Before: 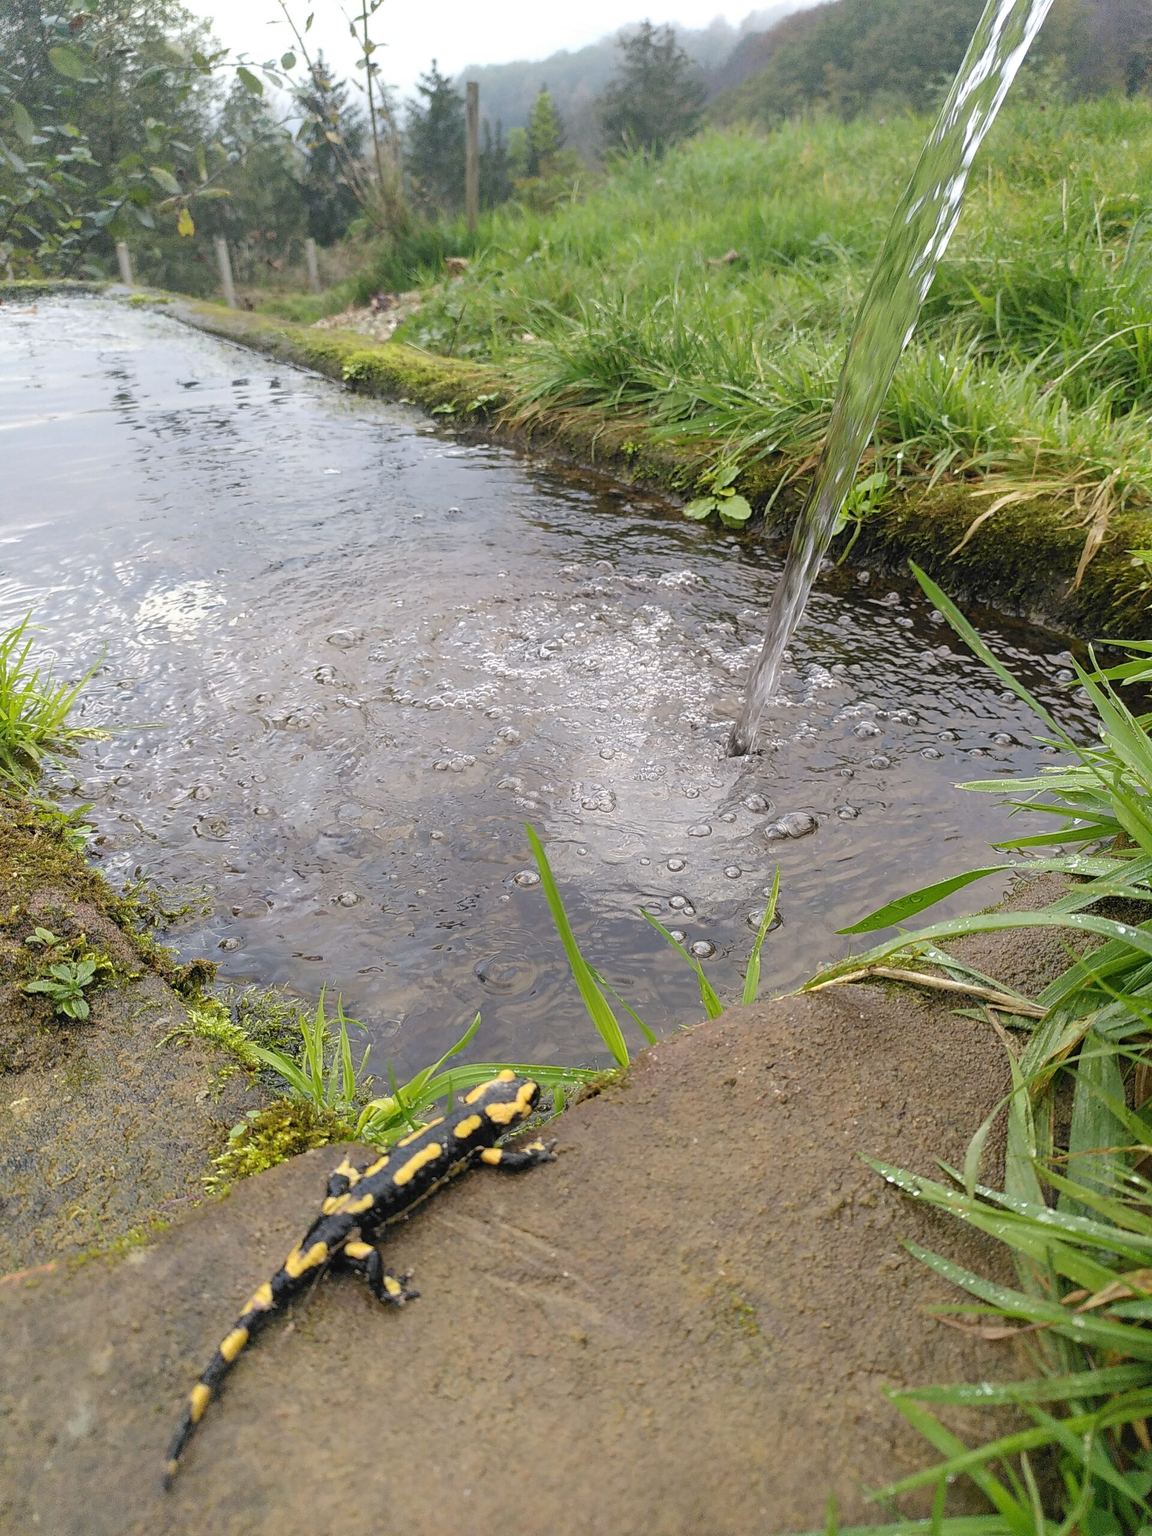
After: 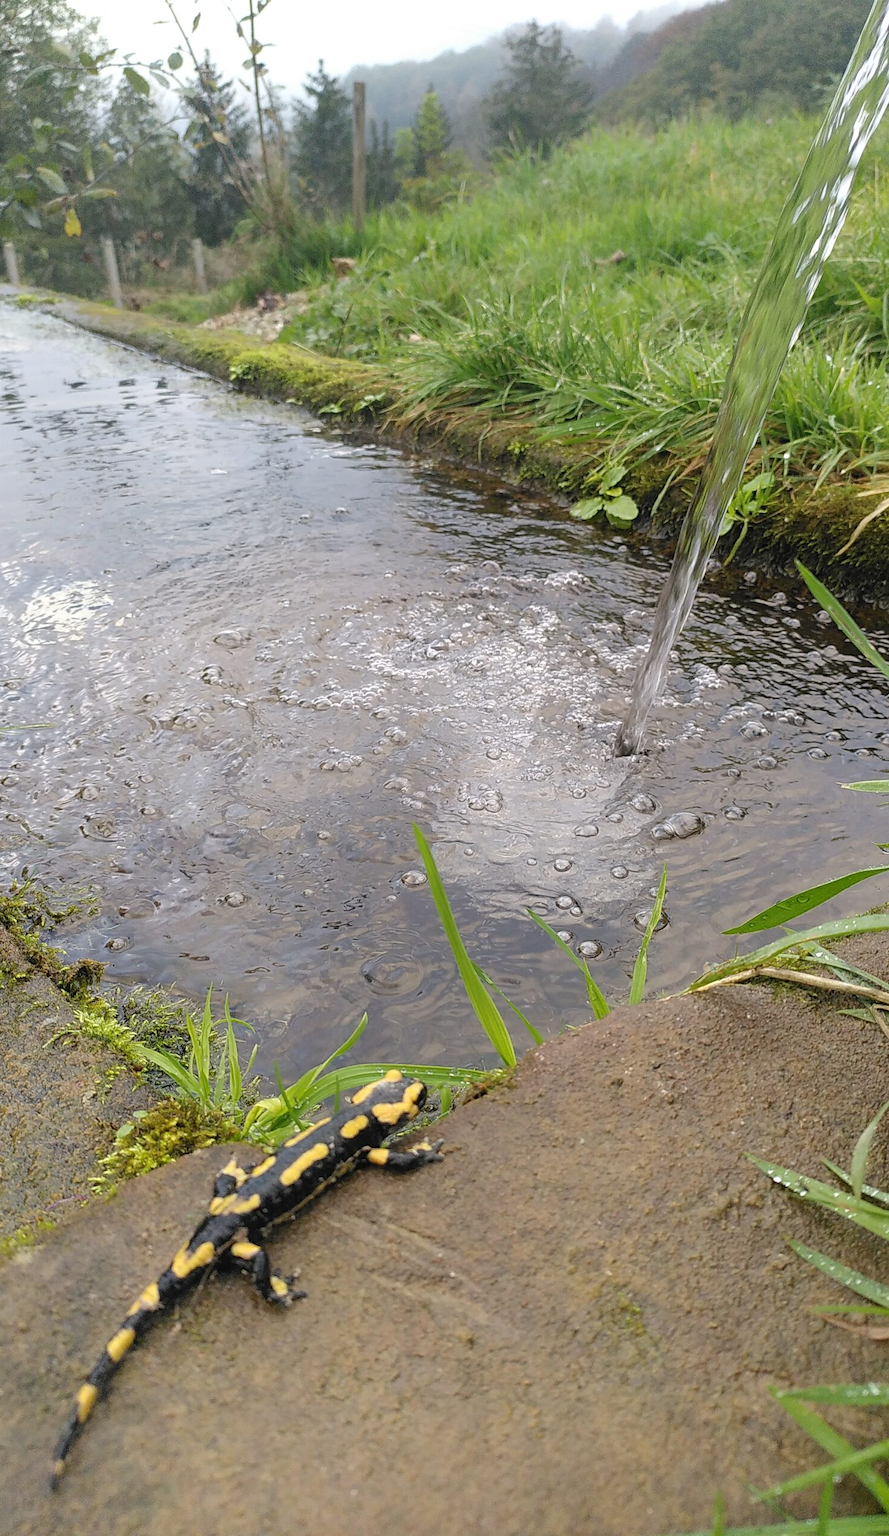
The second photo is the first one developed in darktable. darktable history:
crop: left 9.865%, right 12.861%
